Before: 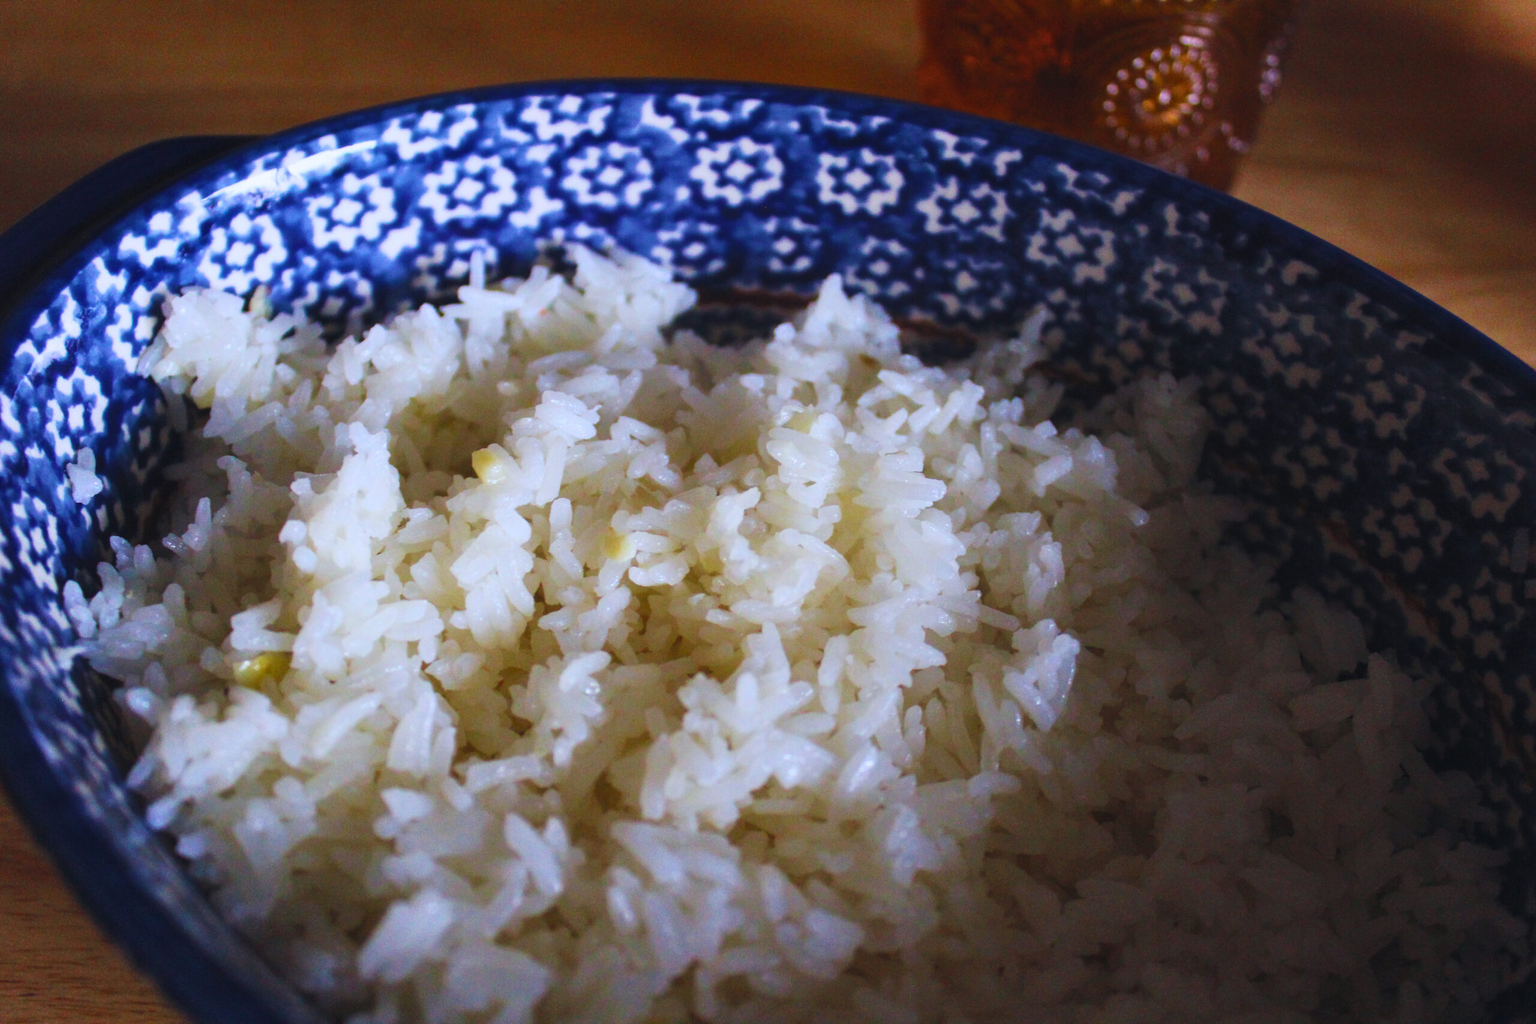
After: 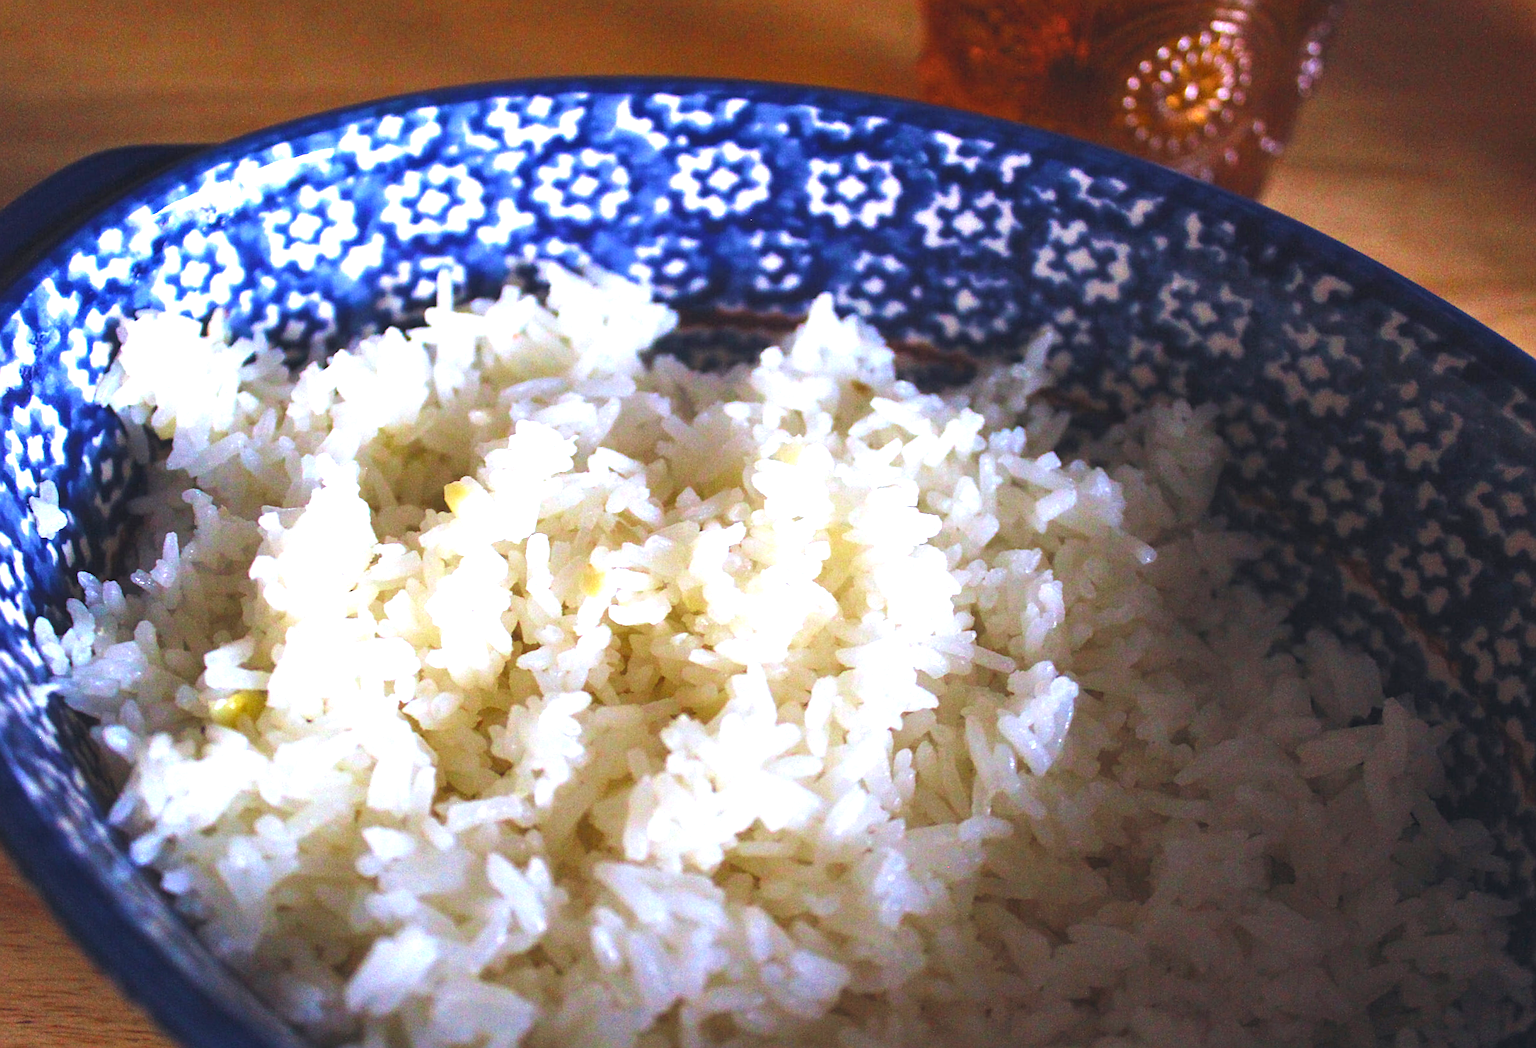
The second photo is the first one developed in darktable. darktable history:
exposure: black level correction 0, exposure 1.2 EV, compensate exposure bias true, compensate highlight preservation false
color balance: contrast fulcrum 17.78%
sharpen: on, module defaults
rotate and perspective: rotation 0.074°, lens shift (vertical) 0.096, lens shift (horizontal) -0.041, crop left 0.043, crop right 0.952, crop top 0.024, crop bottom 0.979
